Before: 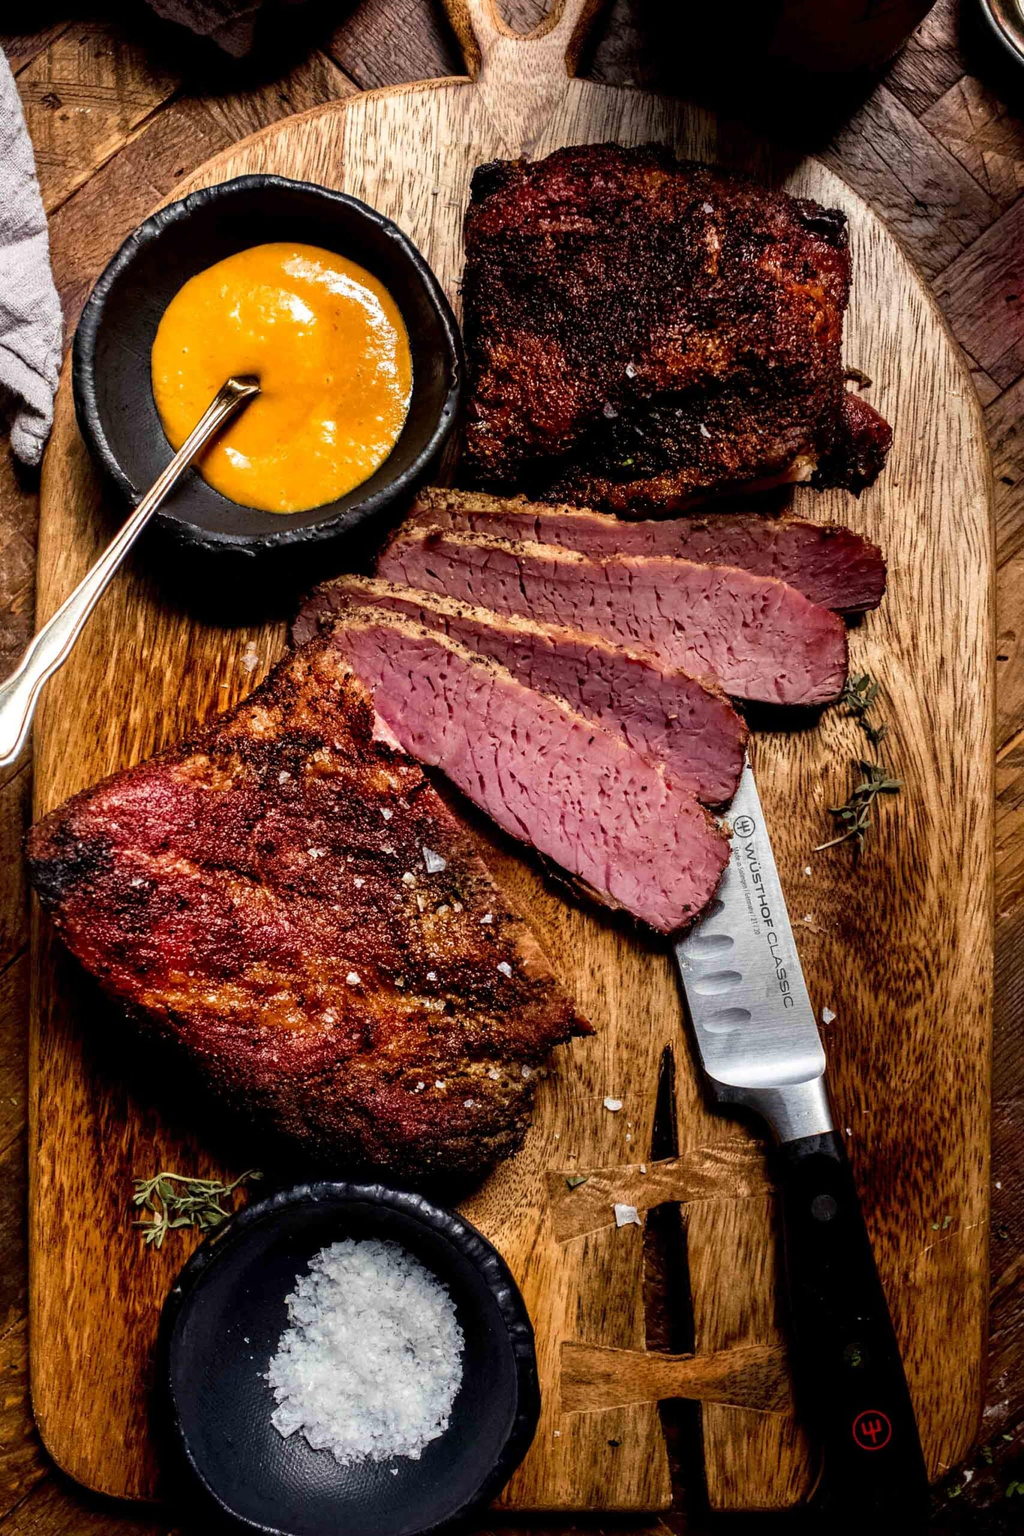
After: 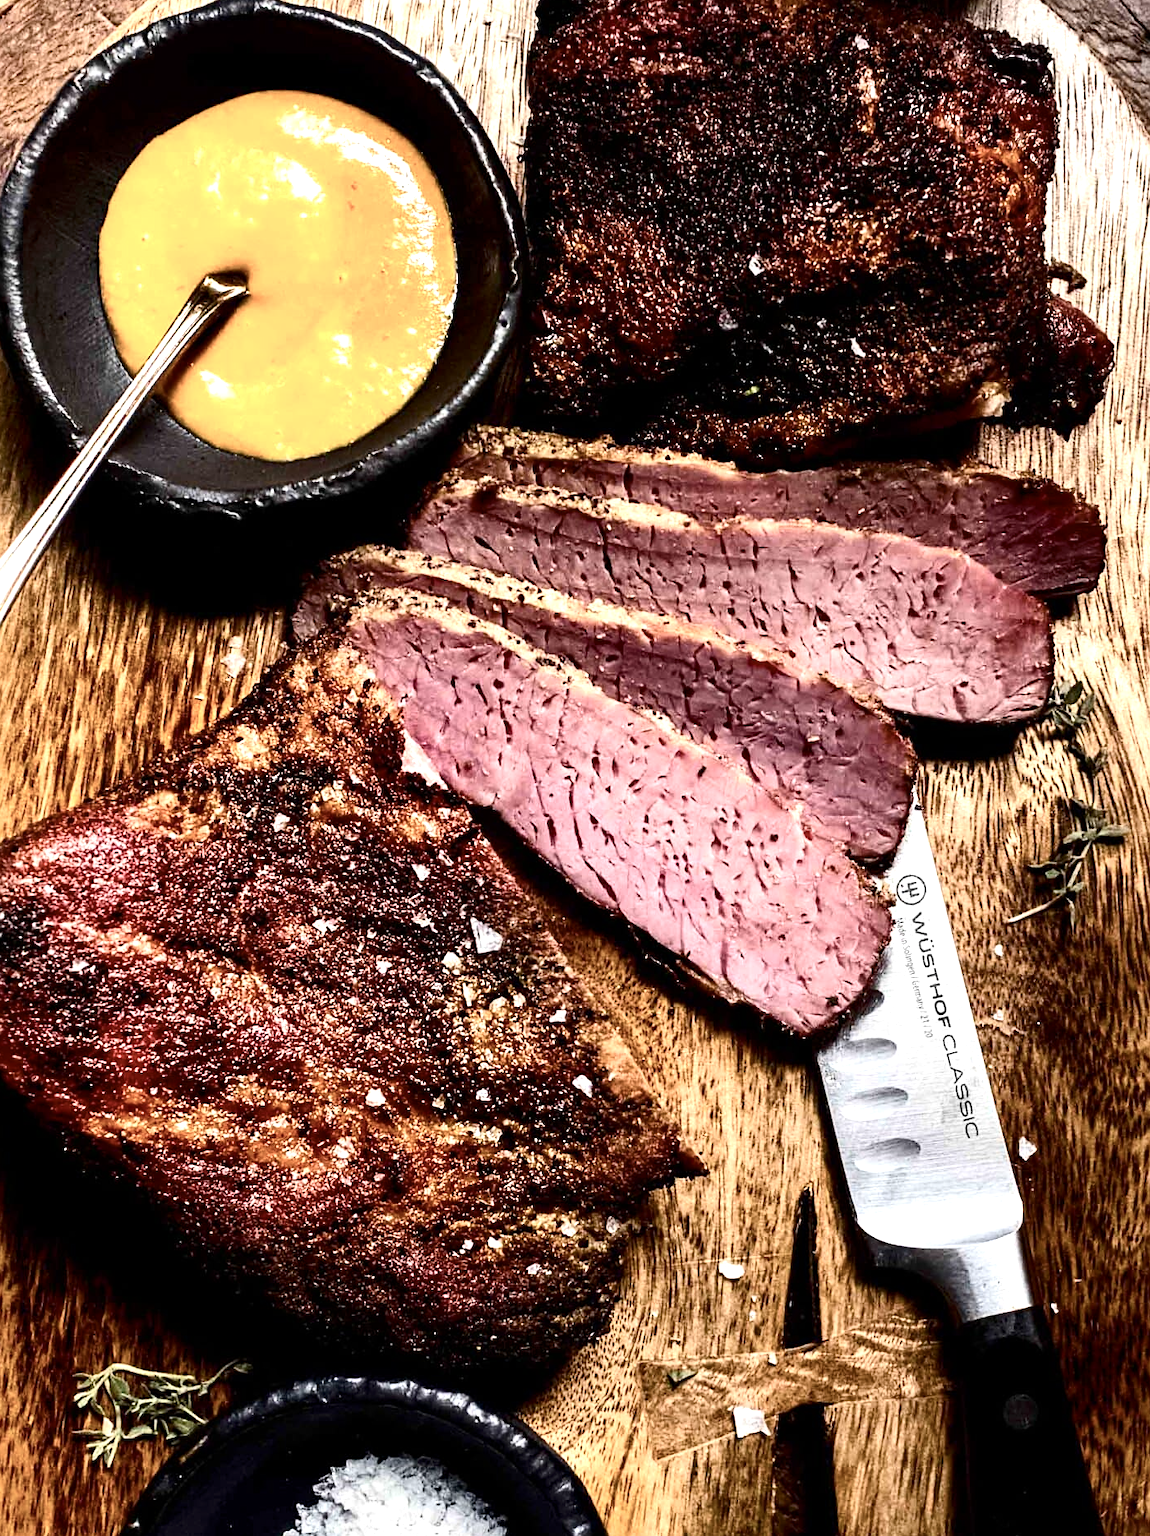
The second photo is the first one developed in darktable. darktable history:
sharpen: amount 0.218
crop: left 7.79%, top 11.549%, right 10.169%, bottom 15.431%
color balance rgb: linear chroma grading › shadows -6.836%, linear chroma grading › highlights -6.598%, linear chroma grading › global chroma -10.438%, linear chroma grading › mid-tones -7.929%, perceptual saturation grading › global saturation 15.317%, perceptual saturation grading › highlights -19.333%, perceptual saturation grading › shadows 19.571%, perceptual brilliance grading › global brilliance 30.534%, global vibrance 20%
contrast brightness saturation: contrast 0.253, saturation -0.324
